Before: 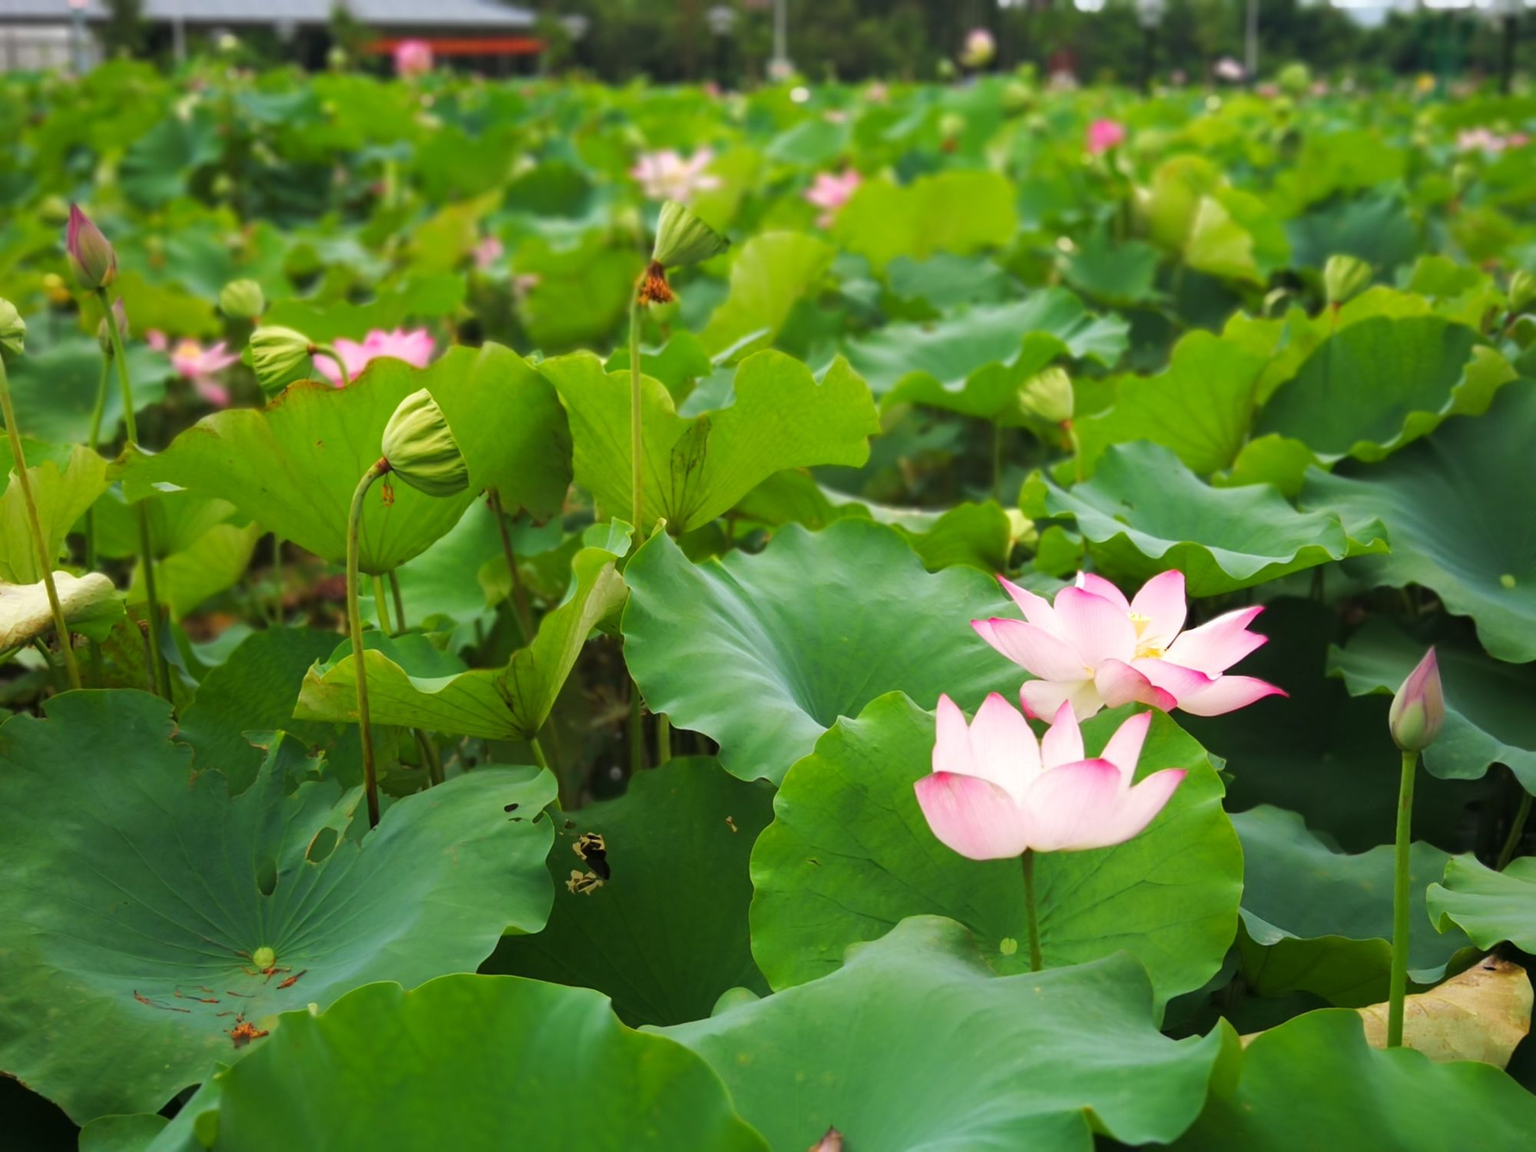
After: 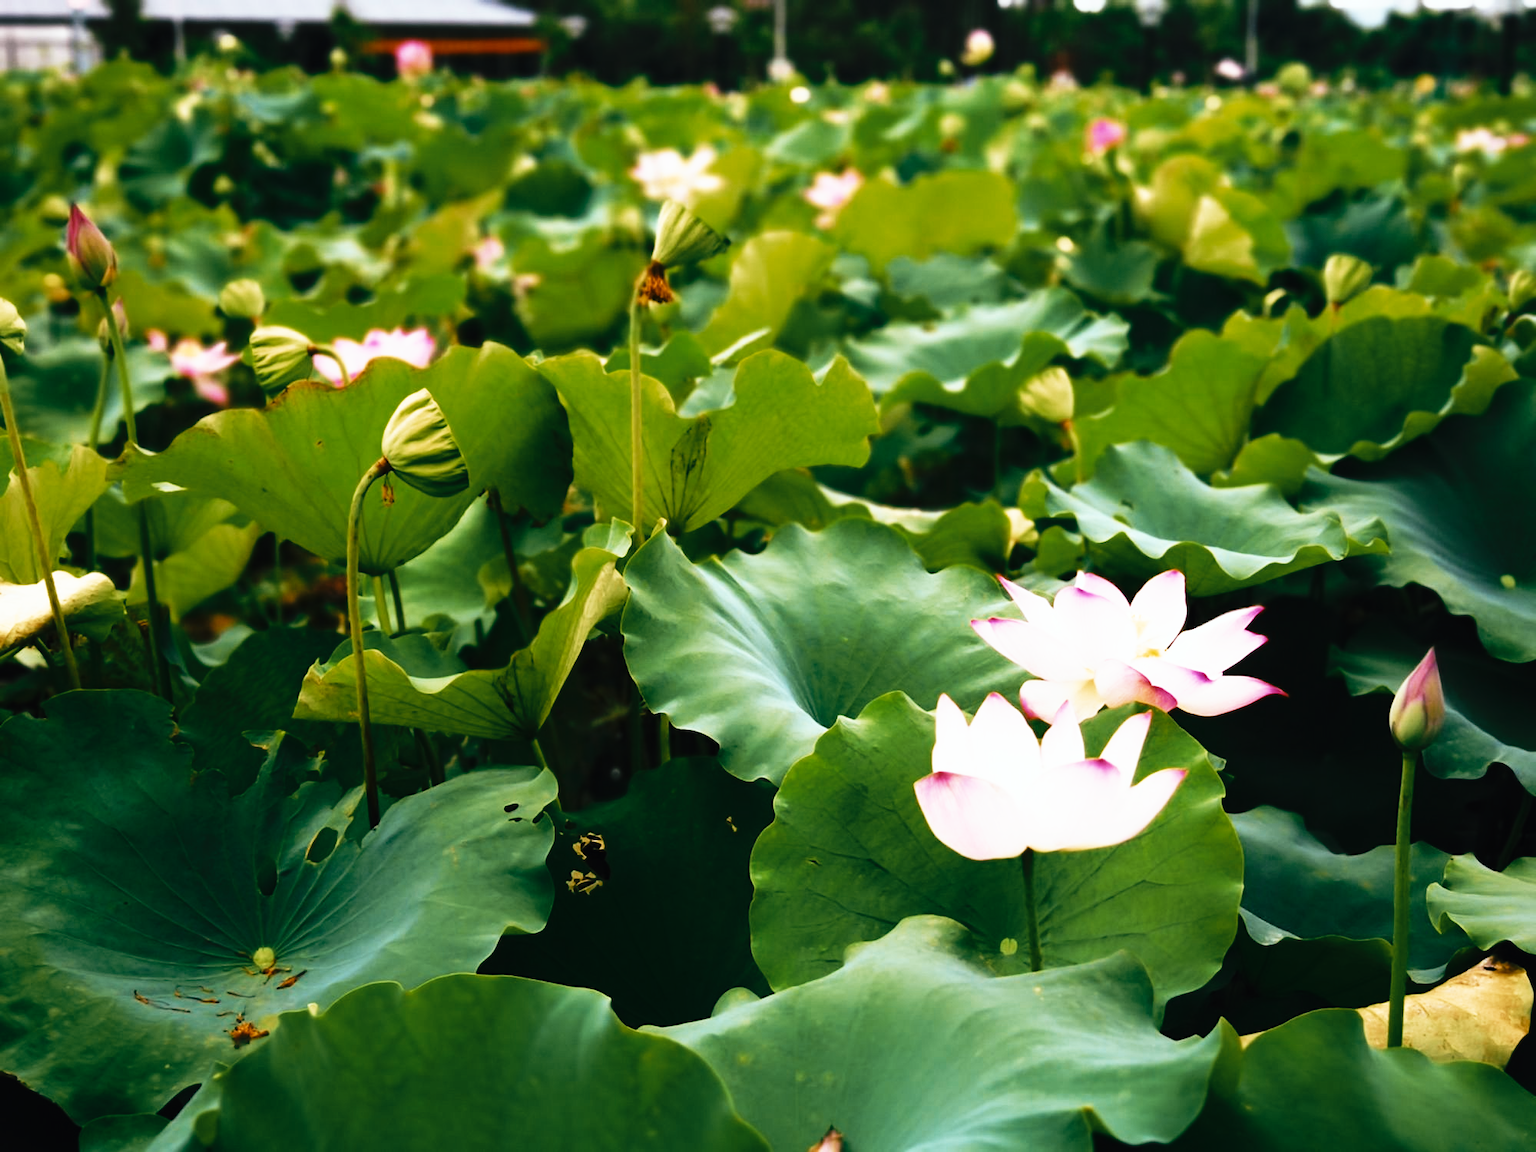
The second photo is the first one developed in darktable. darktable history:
tone curve: curves: ch0 [(0, 0) (0.003, 0.003) (0.011, 0.006) (0.025, 0.01) (0.044, 0.015) (0.069, 0.02) (0.1, 0.027) (0.136, 0.036) (0.177, 0.05) (0.224, 0.07) (0.277, 0.12) (0.335, 0.208) (0.399, 0.334) (0.468, 0.473) (0.543, 0.636) (0.623, 0.795) (0.709, 0.907) (0.801, 0.97) (0.898, 0.989) (1, 1)], preserve colors none
color look up table: target L [83.43, 93.94, 70.31, 53.95, 64.65, 63.52, 64.66, 69.5, 47.44, 39.23, 38.37, 30.21, 21.08, 4.522, 200.02, 82.64, 68.54, 59.7, 52.48, 49.49, 41.58, 37.49, 35.54, 31.47, 31.43, 15.68, 84.35, 69.21, 69.55, 54.91, 41.43, 50.13, 45.9, 41.59, 36, 32.7, 33.41, 34.55, 27.67, 27.36, 30.19, 6.124, 93.48, 54.73, 77.14, 73.08, 50.42, 49.34, 34.94], target a [-0.604, -7.218, -1.818, -16.18, 1.68, -23.55, -14.96, -4.564, -23.69, -11.26, -7.519, -16.54, -23.69, -1.004, 0, 3.375, 4.995, 11.75, 5.916, 19.69, 34.11, 26.91, 1.91, 17.41, 17.89, -0.706, 7.163, 16.6, 17.97, -8.412, 34.49, 31.18, 40.47, 27.74, 30.66, 26.96, -0.127, -1.895, 22.75, -4.21, -0.198, 3.697, -22.73, -14.66, -10.38, -16.22, -11.8, -12.6, -4.636], target b [16.43, 17.82, 38.82, -6.848, 40.02, -11.36, 20.35, 22.74, 22.15, -4.145, 9.084, 8.207, 9.483, -3.218, 0, 7.773, 35.18, 12.33, 31.03, 30.8, 3.911, 30.86, 30.34, 33.58, 36.87, 3.923, -3.057, -5.652, -15.72, -22.38, -16.75, -15.67, -26.42, 1.15, -25.47, -5.094, -17.27, -15.73, -23.77, -12.82, -15.33, -13.14, -9.985, -11.52, -15.38, -10.08, -11.47, -9.509, -9.39], num patches 49
